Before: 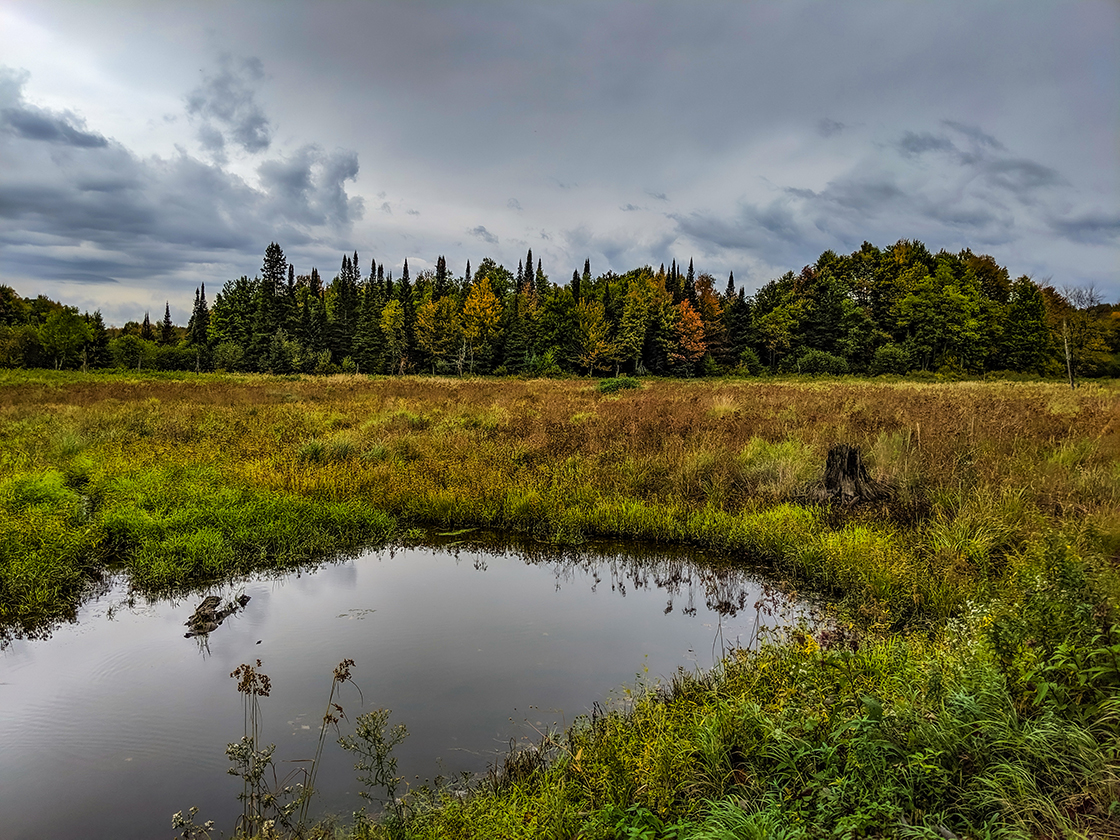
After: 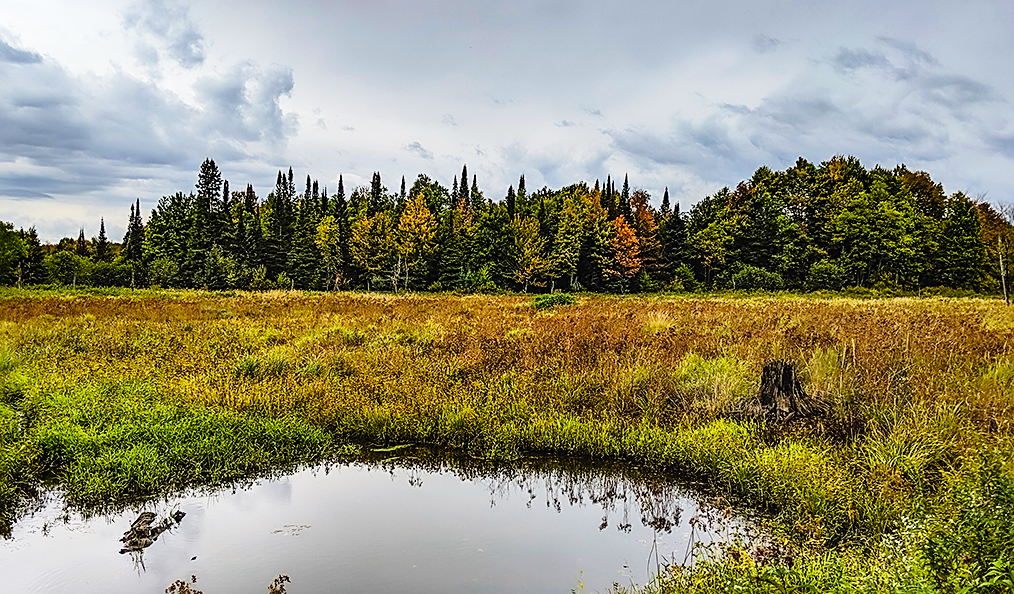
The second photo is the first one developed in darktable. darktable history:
base curve: curves: ch0 [(0, 0) (0.028, 0.03) (0.121, 0.232) (0.46, 0.748) (0.859, 0.968) (1, 1)], preserve colors none
crop: left 5.845%, top 10.086%, right 3.579%, bottom 19.12%
sharpen: on, module defaults
contrast equalizer: octaves 7, y [[0.5, 0.488, 0.462, 0.461, 0.491, 0.5], [0.5 ×6], [0.5 ×6], [0 ×6], [0 ×6]]
